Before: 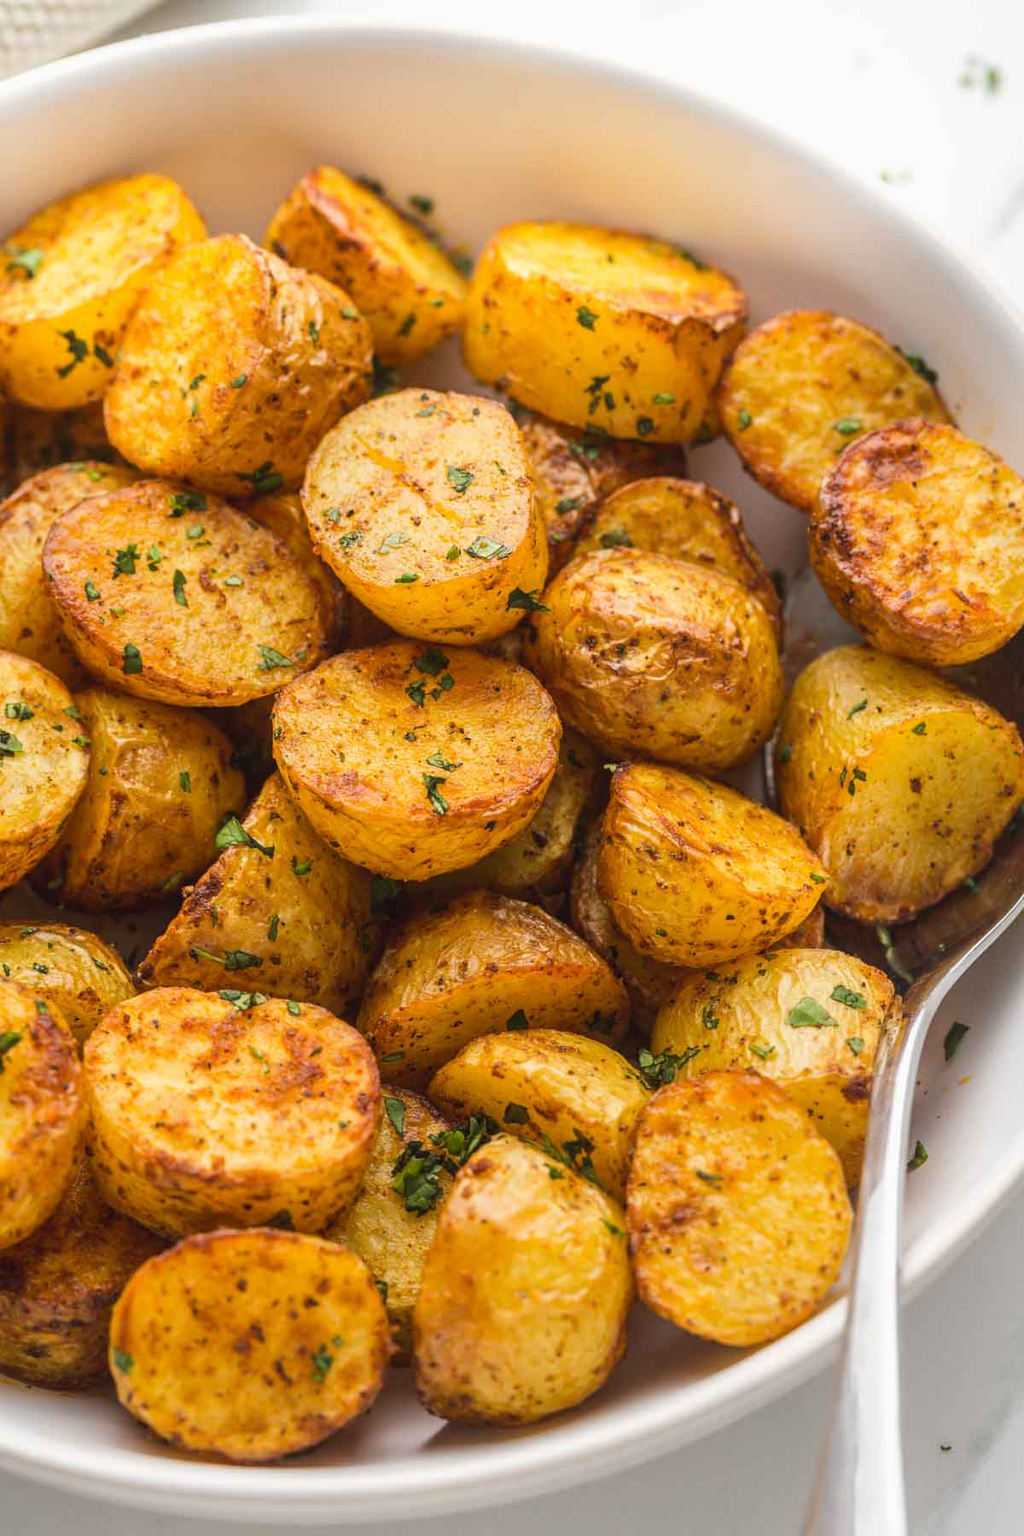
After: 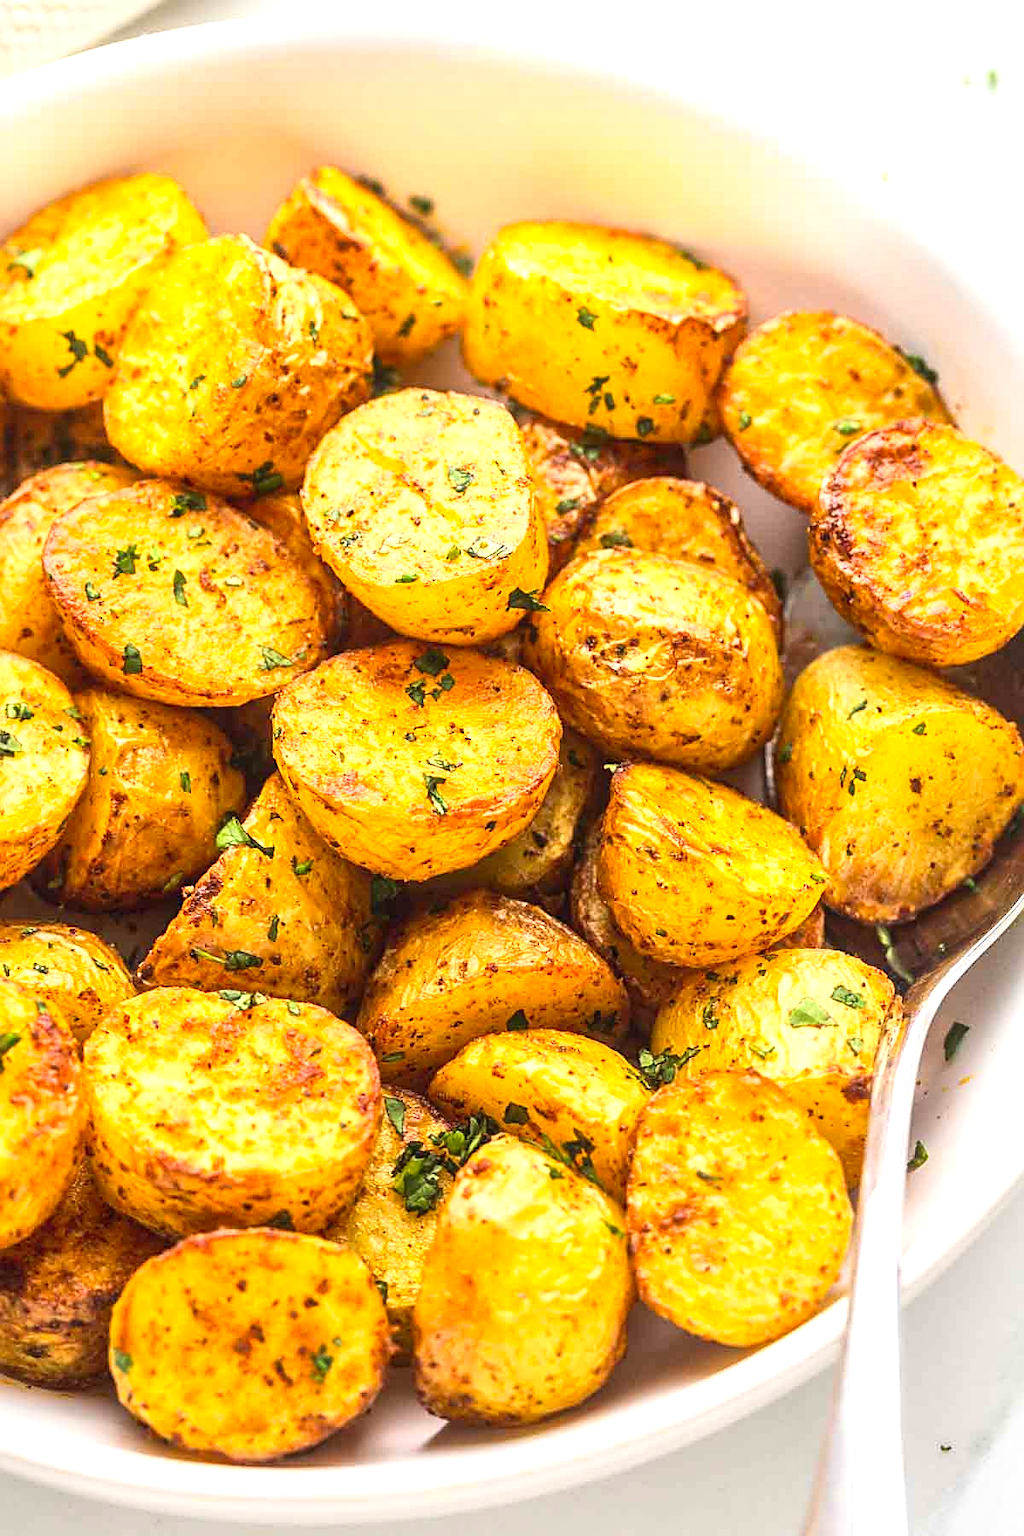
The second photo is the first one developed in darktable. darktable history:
sharpen: on, module defaults
contrast brightness saturation: contrast 0.203, brightness 0.165, saturation 0.217
local contrast: mode bilateral grid, contrast 20, coarseness 51, detail 161%, midtone range 0.2
exposure: exposure 0.657 EV, compensate exposure bias true, compensate highlight preservation false
